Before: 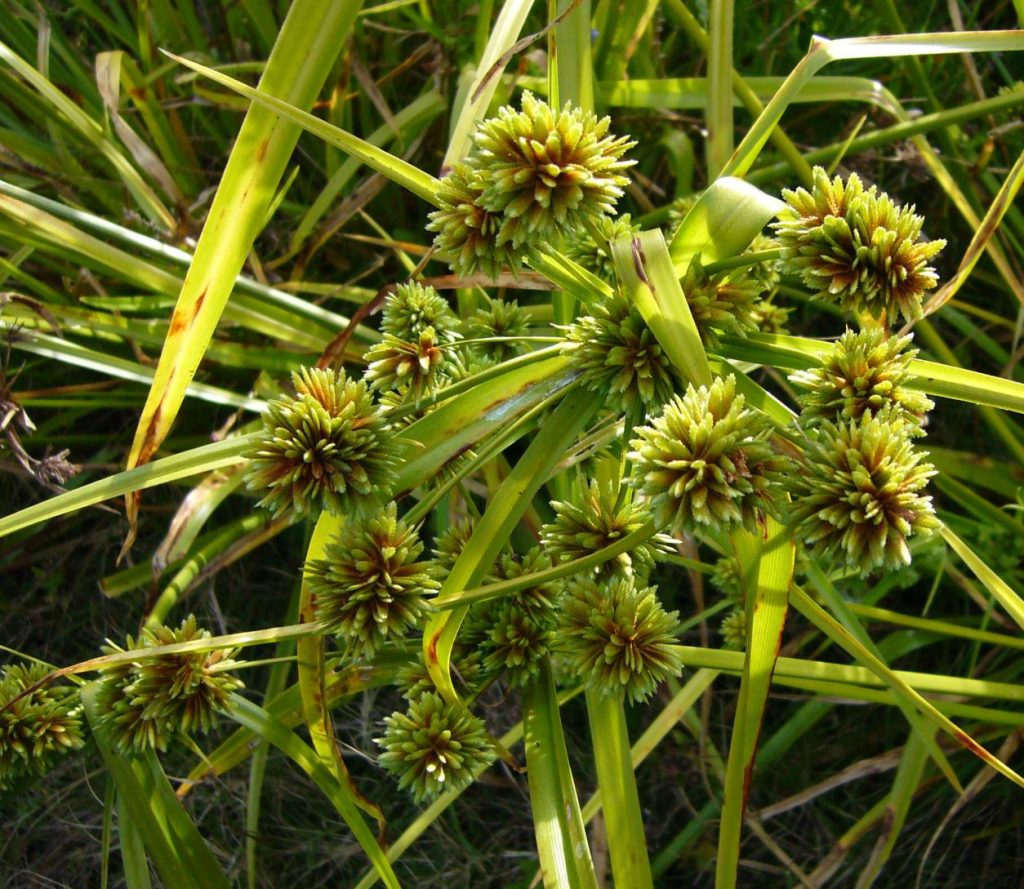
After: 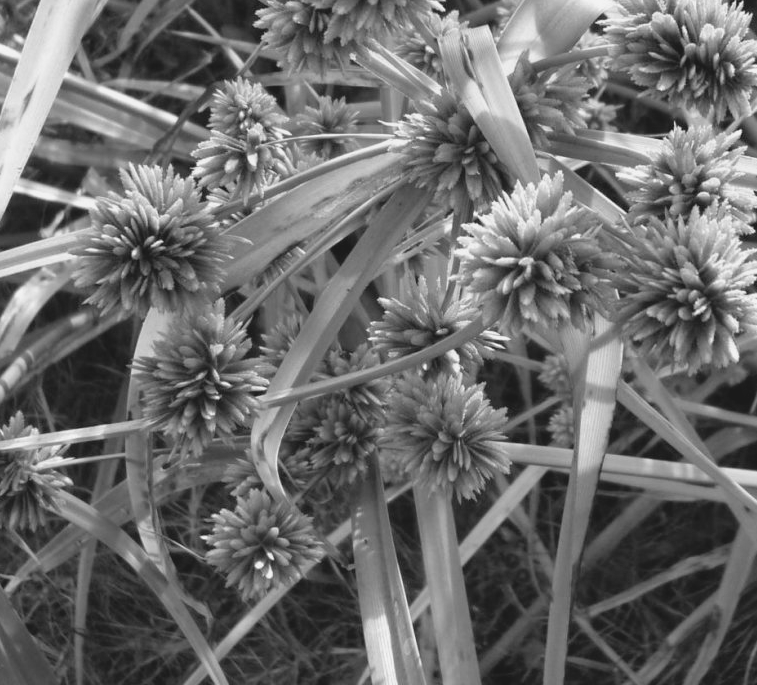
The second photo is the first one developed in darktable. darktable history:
crop: left 16.871%, top 22.857%, right 9.116%
exposure: black level correction 0.002, exposure 0.15 EV, compensate highlight preservation false
monochrome: size 3.1
contrast brightness saturation: contrast -0.15, brightness 0.05, saturation -0.12
